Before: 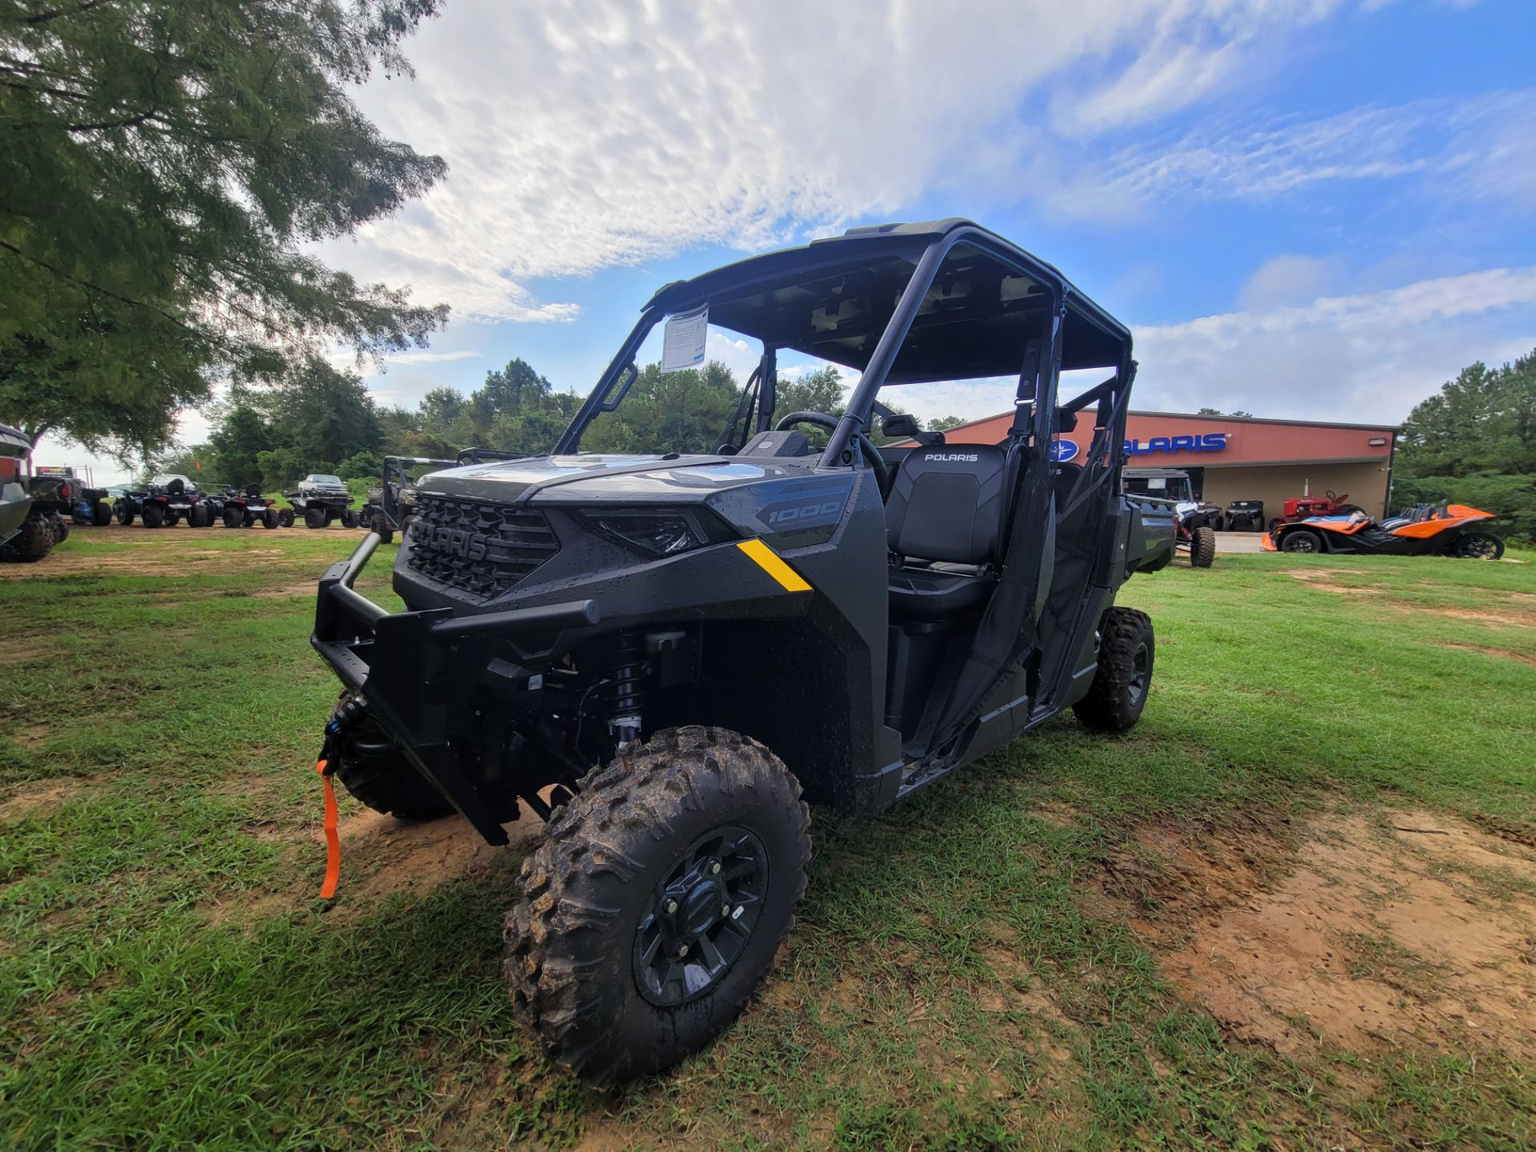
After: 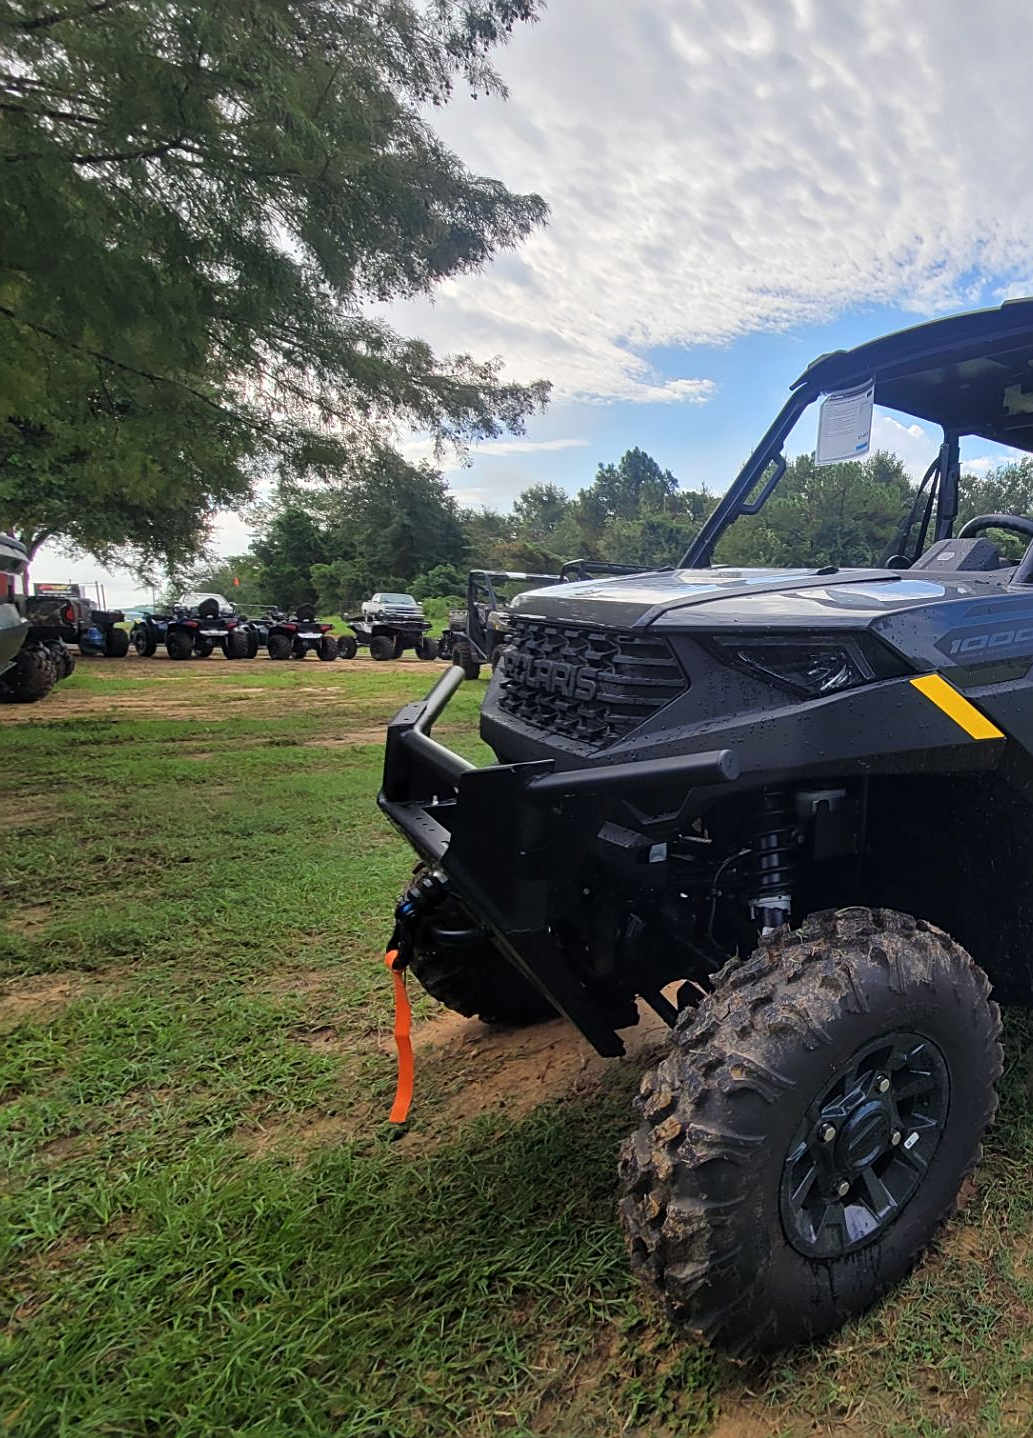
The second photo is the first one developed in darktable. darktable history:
crop: left 0.619%, right 45.548%, bottom 0.082%
sharpen: on, module defaults
shadows and highlights: radius 336.21, shadows 28.71, soften with gaussian
